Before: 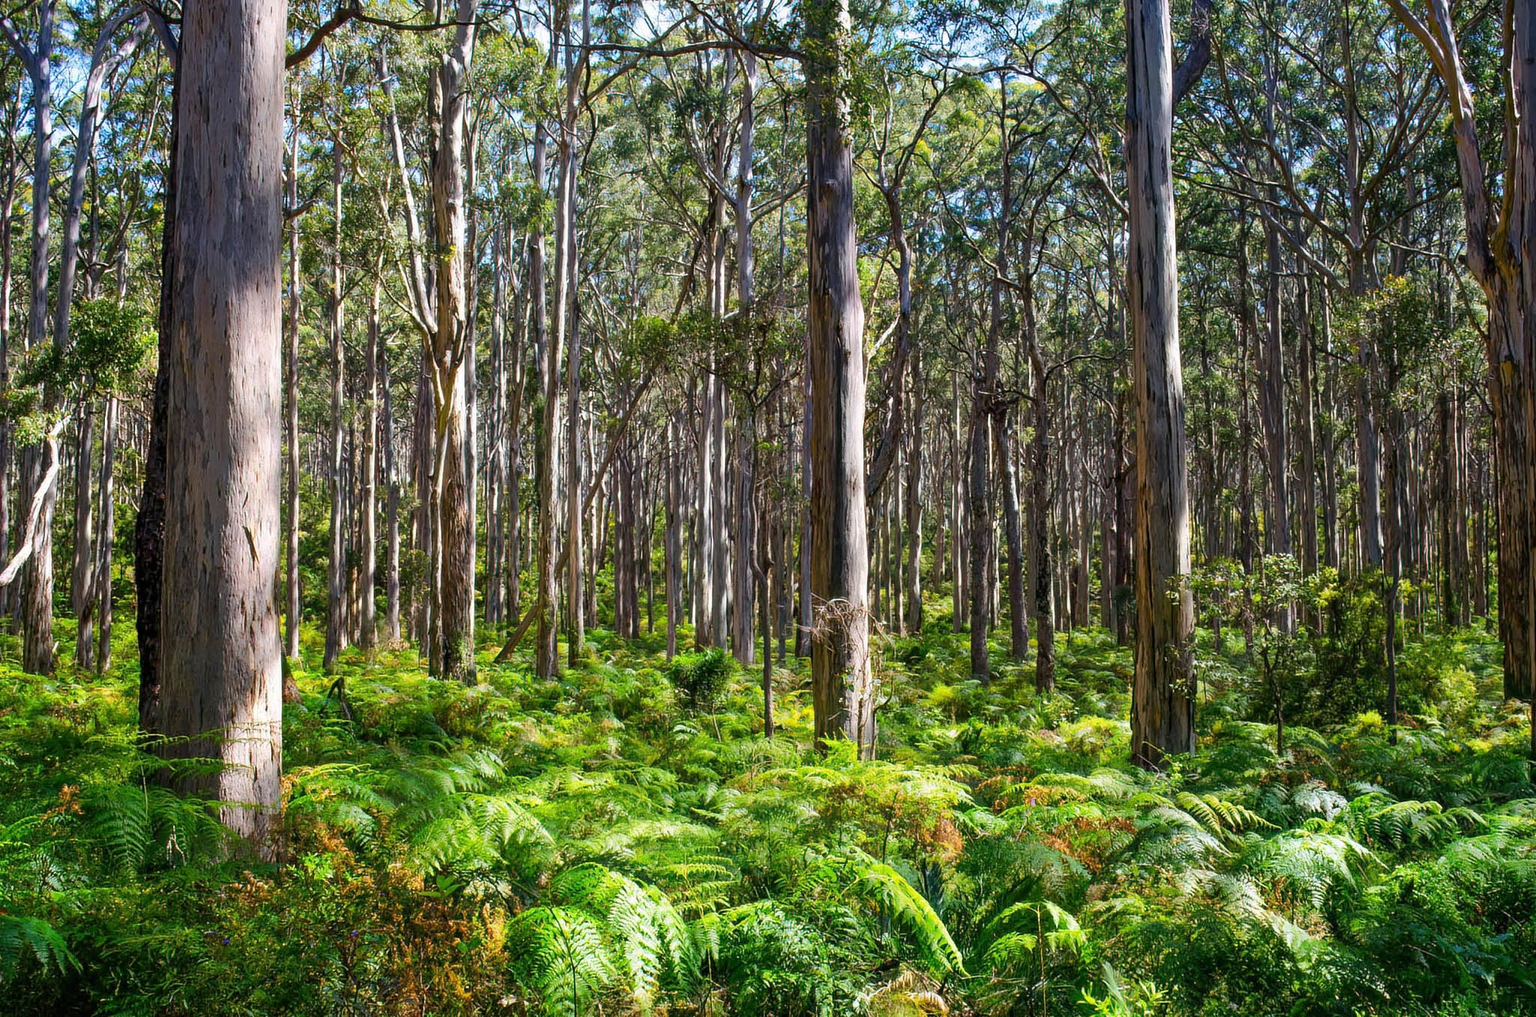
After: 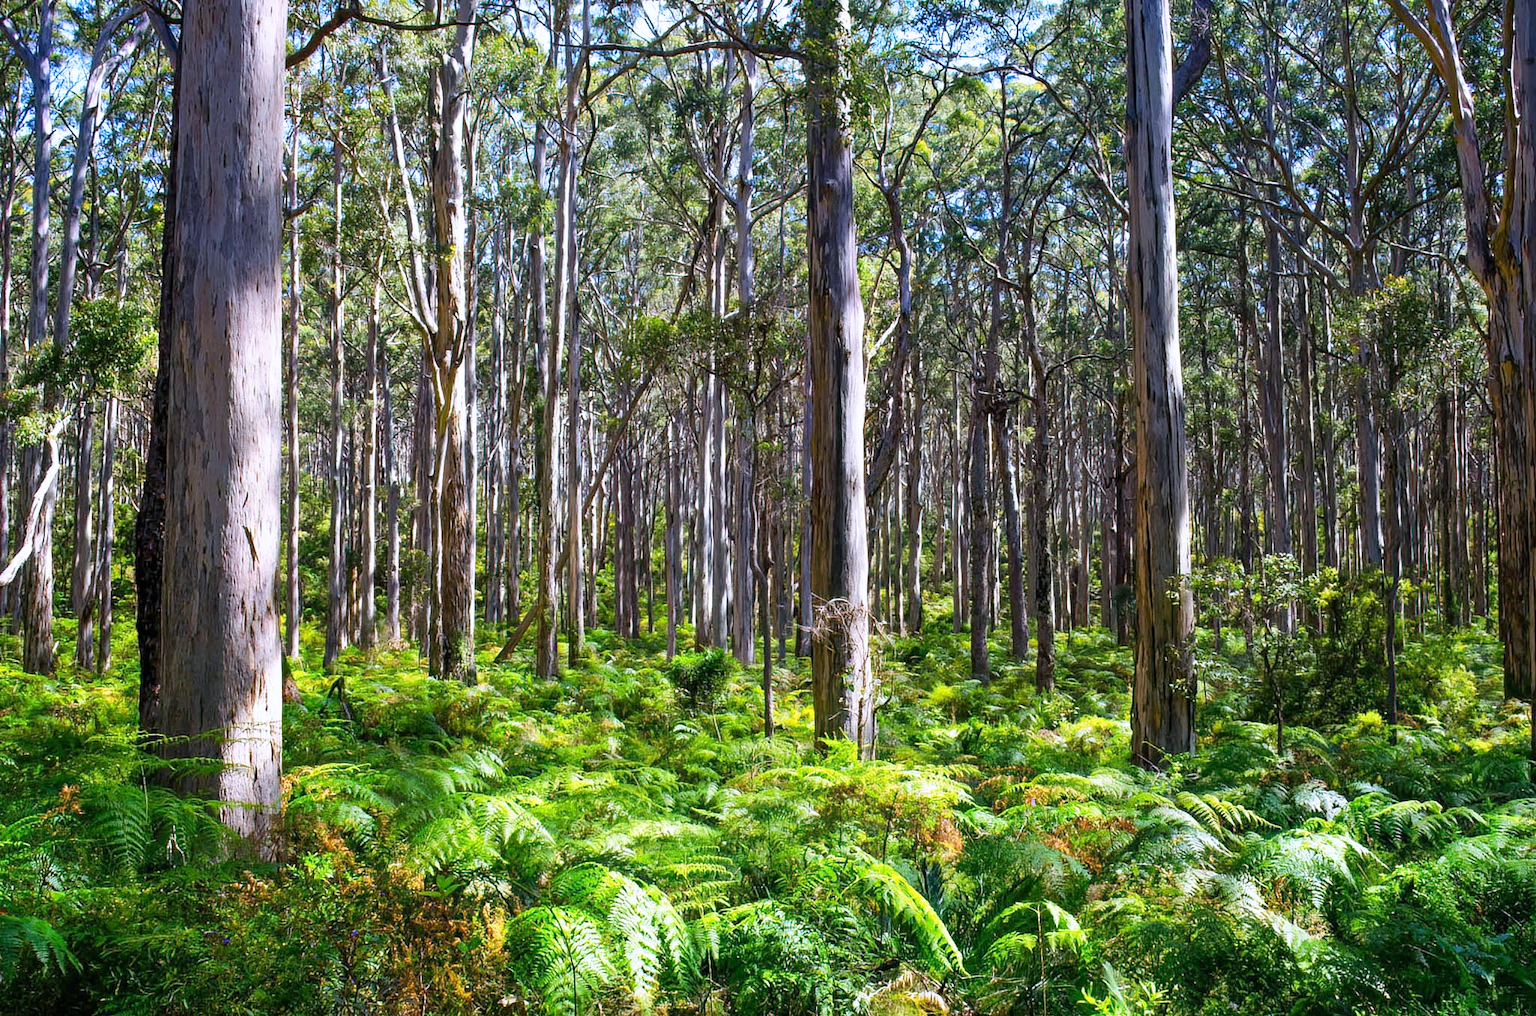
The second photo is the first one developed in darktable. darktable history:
tone curve: curves: ch0 [(0, 0) (0.003, 0.003) (0.011, 0.012) (0.025, 0.027) (0.044, 0.048) (0.069, 0.076) (0.1, 0.109) (0.136, 0.148) (0.177, 0.194) (0.224, 0.245) (0.277, 0.303) (0.335, 0.366) (0.399, 0.436) (0.468, 0.511) (0.543, 0.593) (0.623, 0.681) (0.709, 0.775) (0.801, 0.875) (0.898, 0.954) (1, 1)], preserve colors none
white balance: red 0.967, blue 1.119, emerald 0.756
exposure: compensate highlight preservation false
